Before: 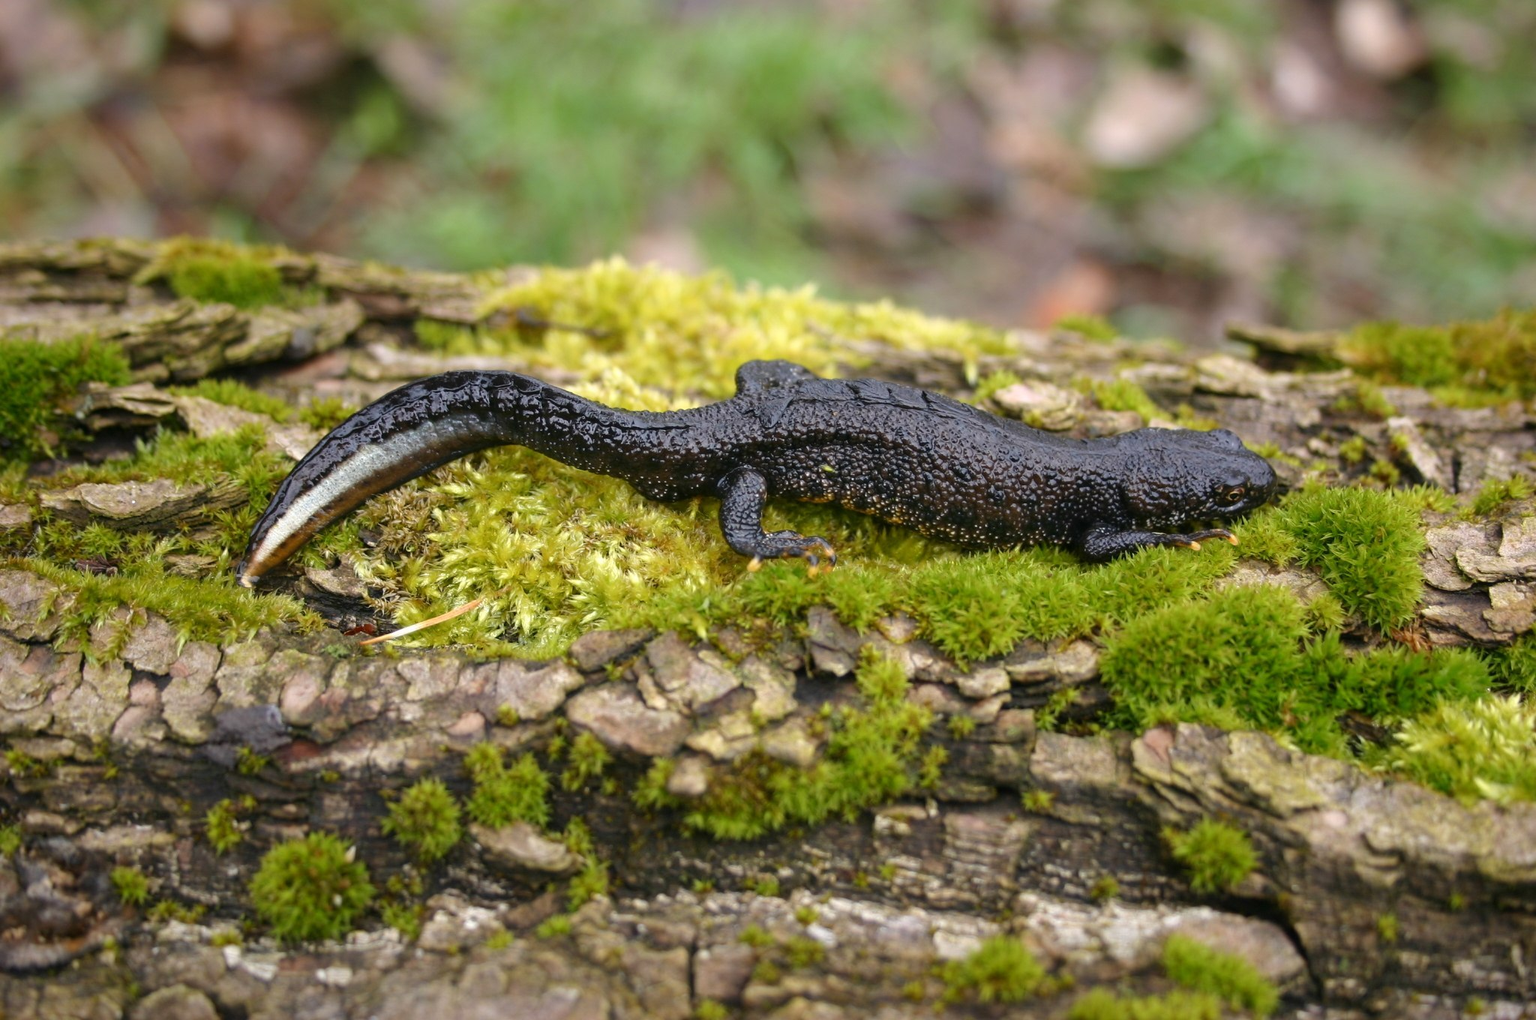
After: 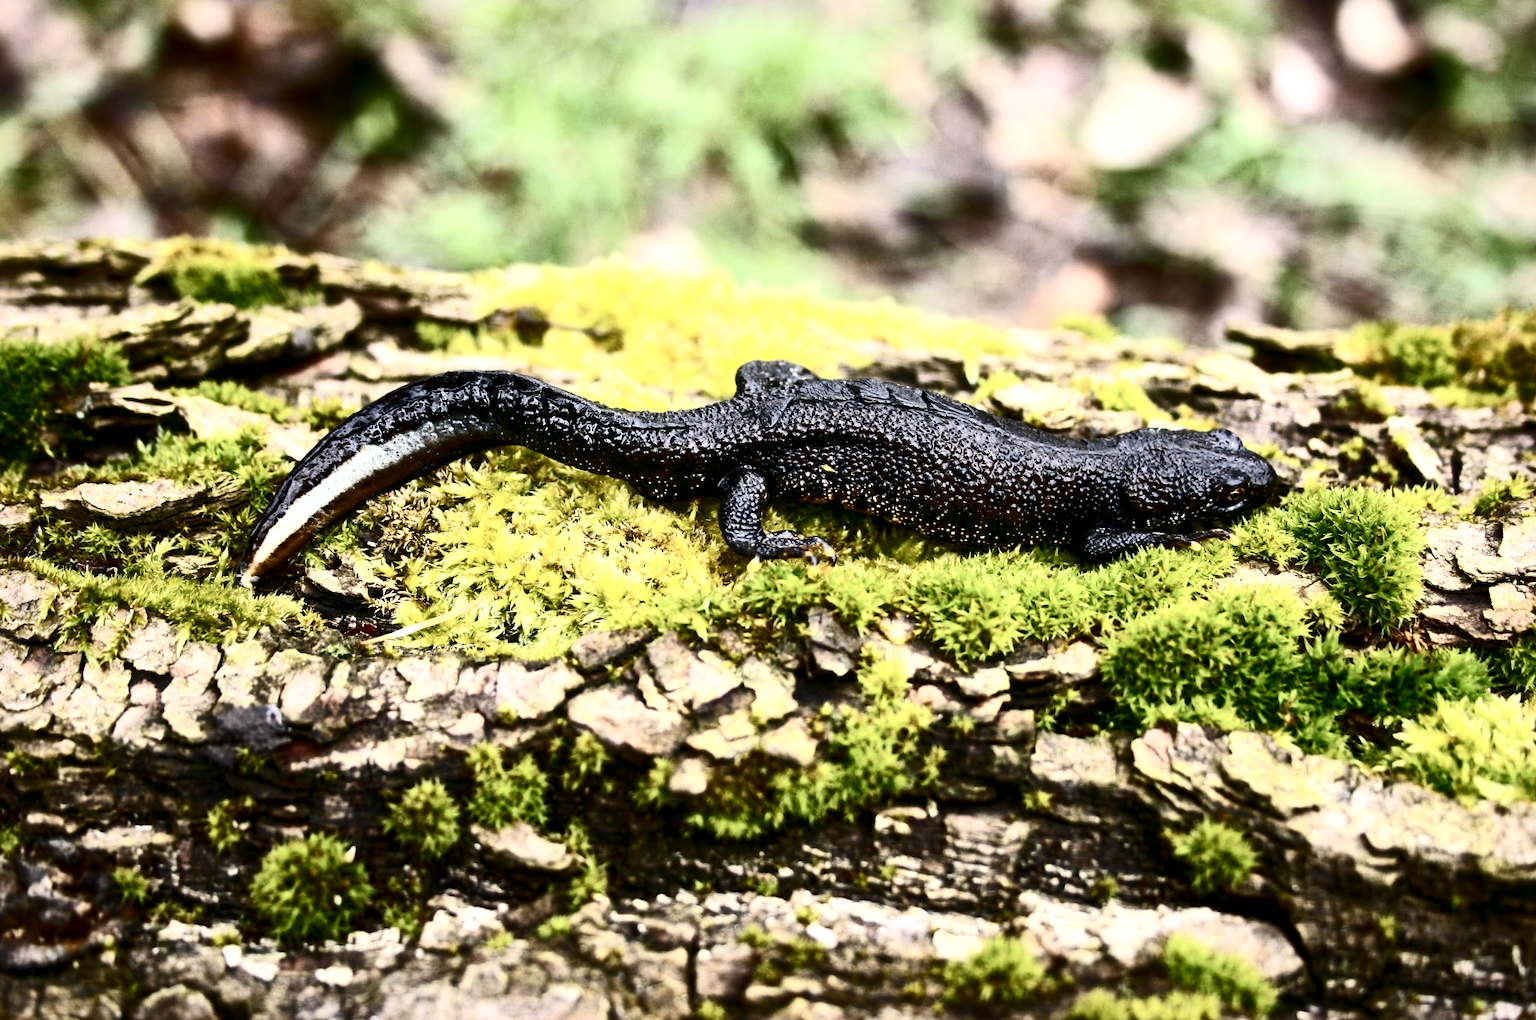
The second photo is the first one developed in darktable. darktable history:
contrast brightness saturation: contrast 0.936, brightness 0.196
local contrast: mode bilateral grid, contrast 20, coarseness 51, detail 158%, midtone range 0.2
